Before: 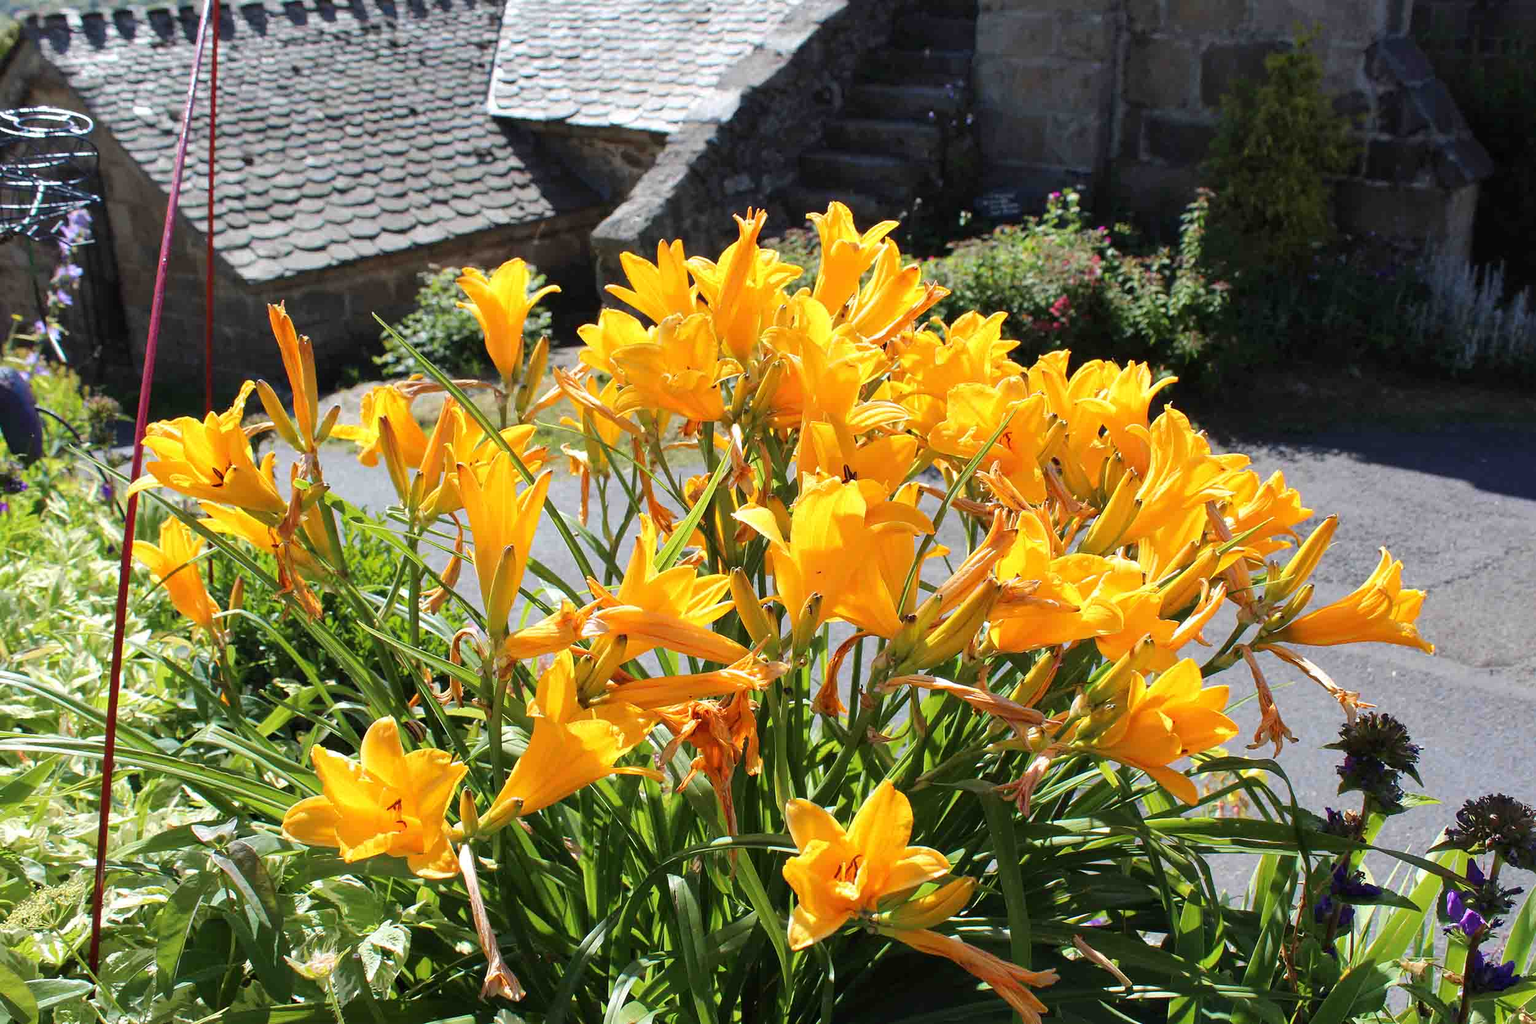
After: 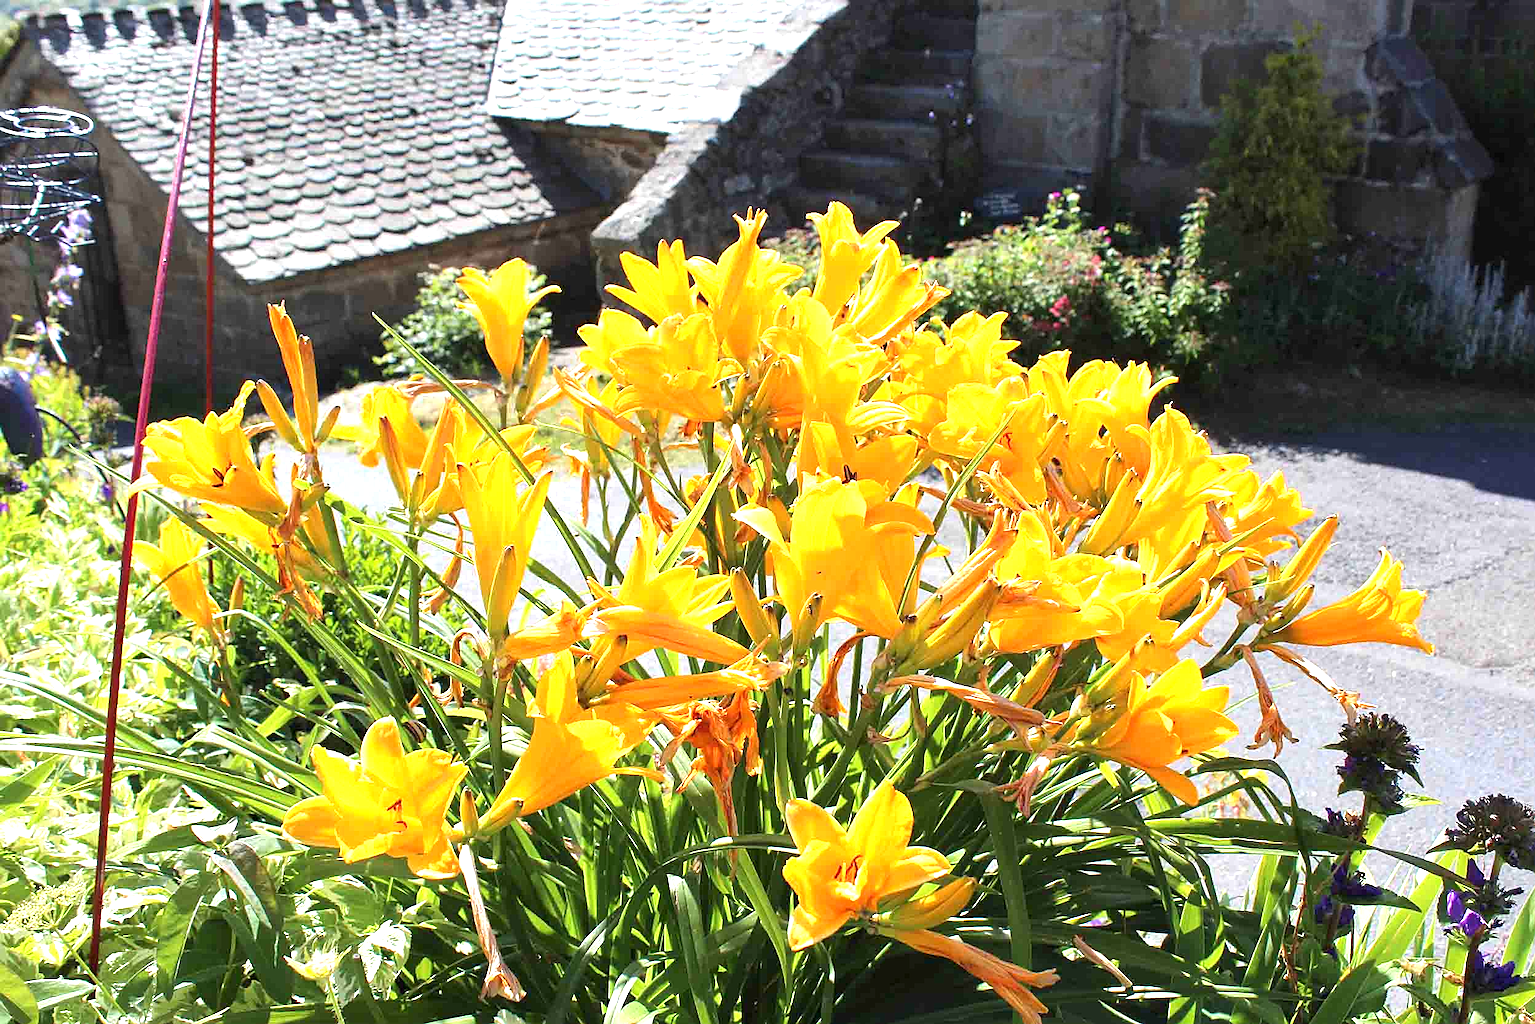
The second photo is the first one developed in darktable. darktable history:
exposure: exposure 0.945 EV, compensate exposure bias true, compensate highlight preservation false
base curve: preserve colors none
sharpen: on, module defaults
